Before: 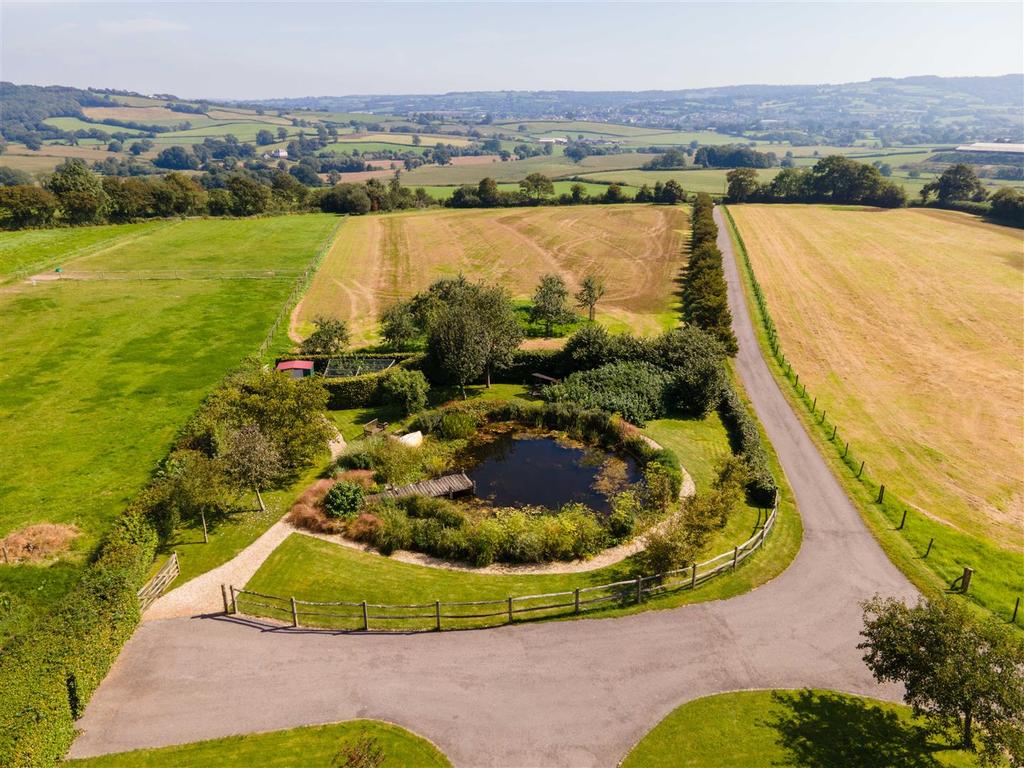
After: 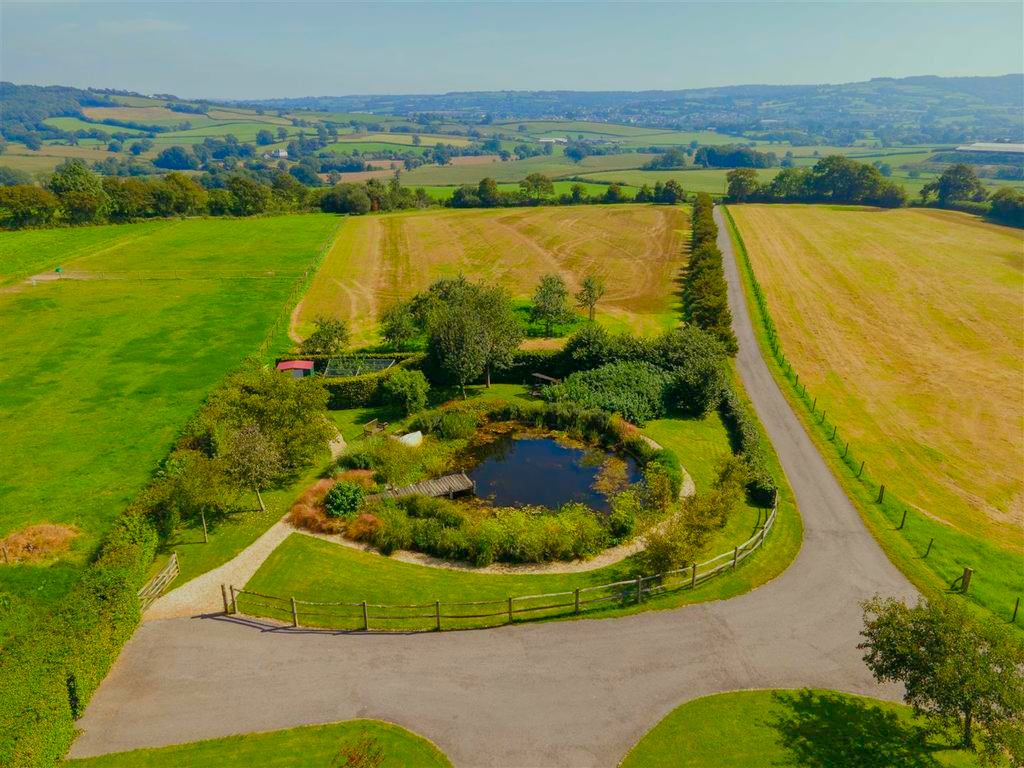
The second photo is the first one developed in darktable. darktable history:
color correction: highlights a* -7.47, highlights b* 1.32, shadows a* -3.48, saturation 1.45
tone equalizer: -8 EV 0.235 EV, -7 EV 0.437 EV, -6 EV 0.403 EV, -5 EV 0.275 EV, -3 EV -0.256 EV, -2 EV -0.446 EV, -1 EV -0.418 EV, +0 EV -0.248 EV, edges refinement/feathering 500, mask exposure compensation -1.57 EV, preserve details no
shadows and highlights: on, module defaults
